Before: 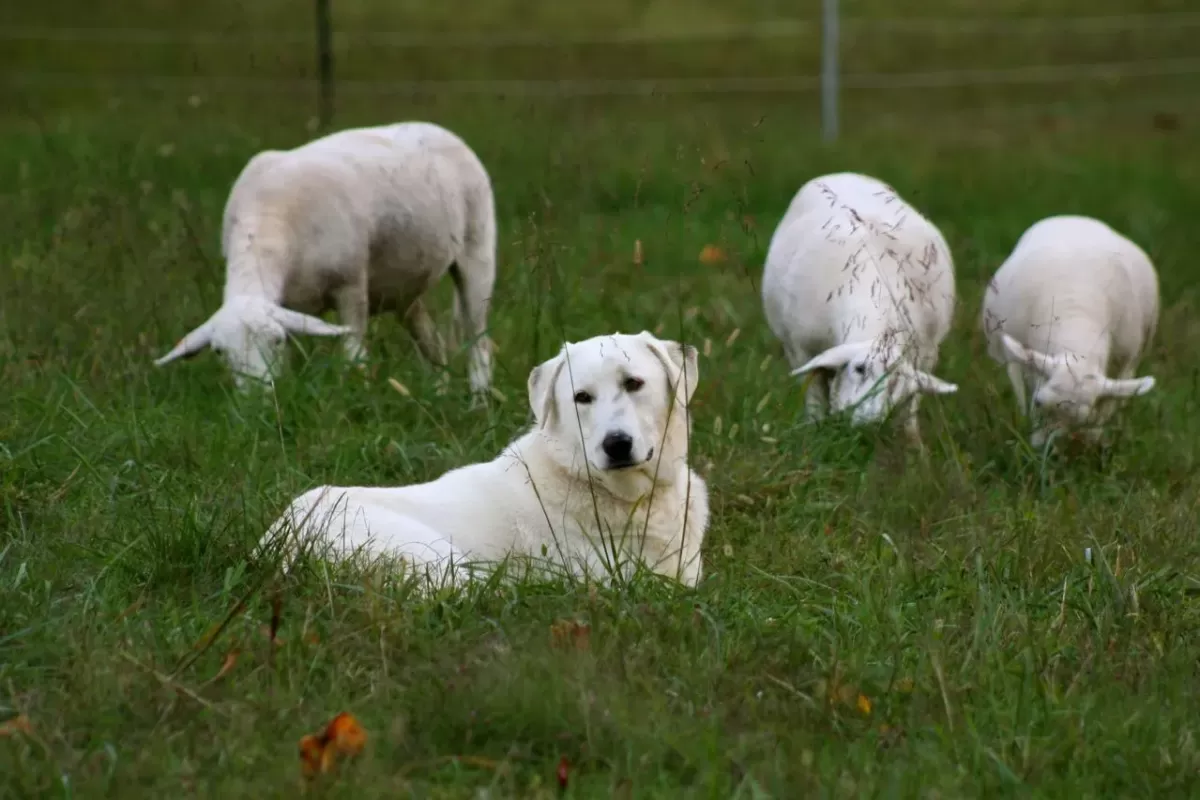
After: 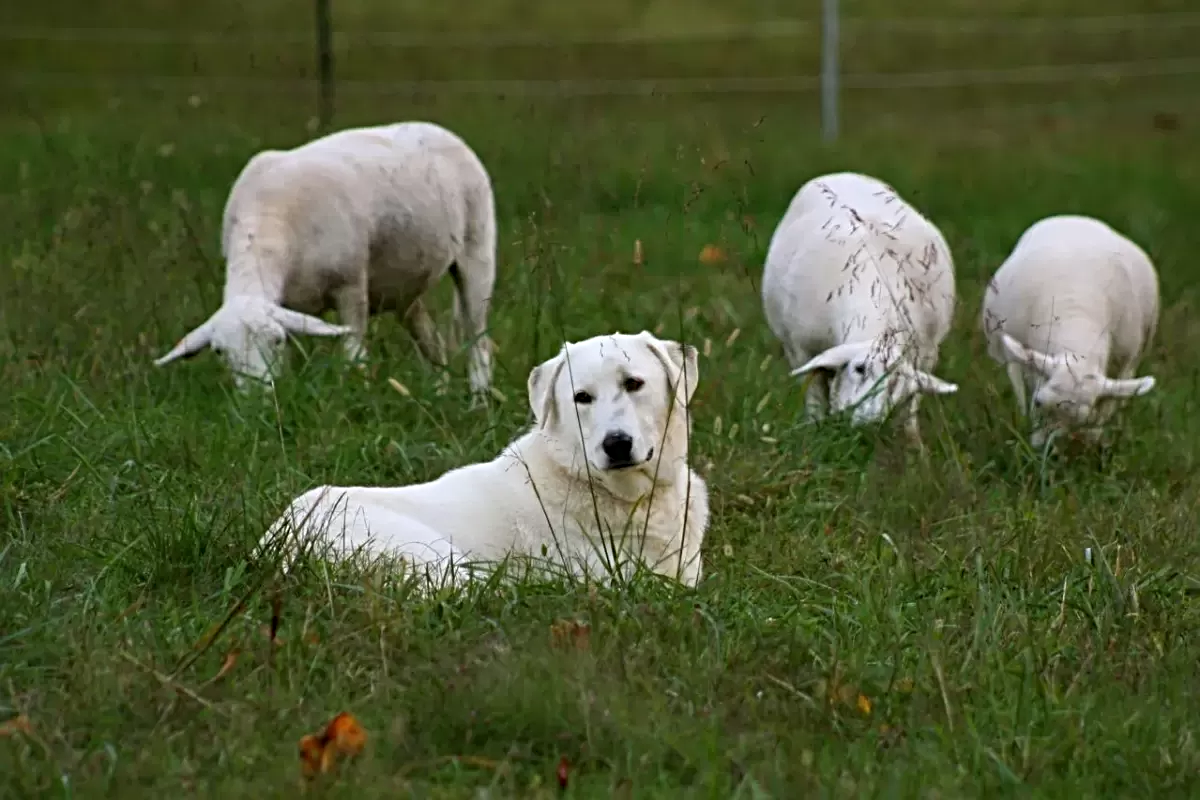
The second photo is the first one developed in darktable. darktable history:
sharpen: radius 3.956
